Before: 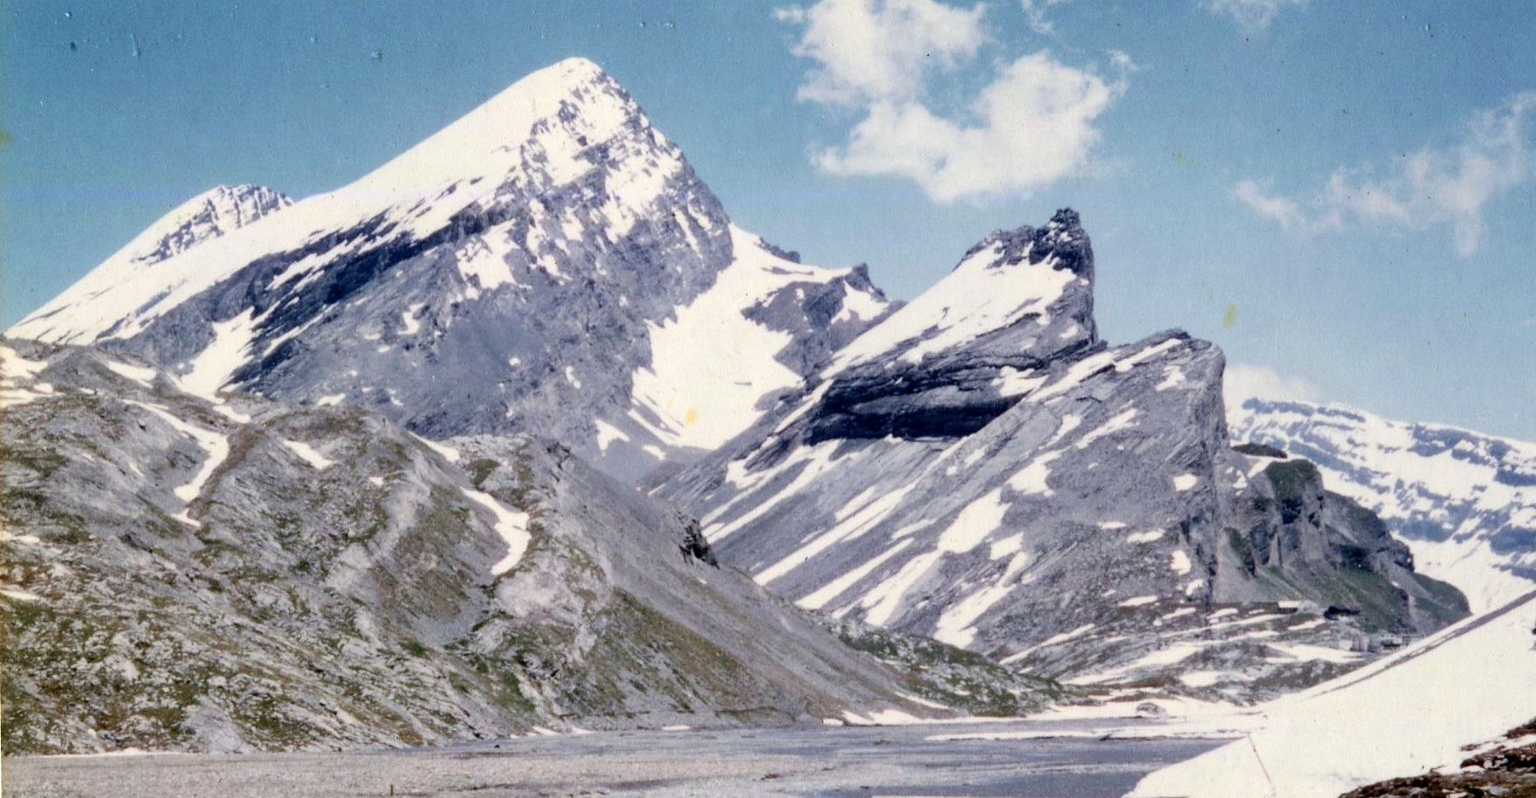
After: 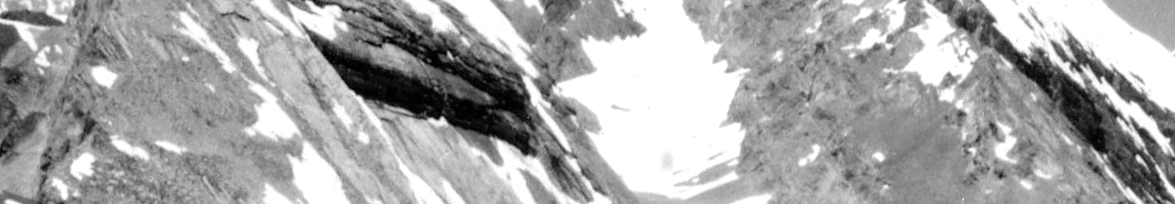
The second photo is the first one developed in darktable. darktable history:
color correction: saturation 1.11
color balance rgb: perceptual saturation grading › global saturation 20%, perceptual saturation grading › highlights -50%, perceptual saturation grading › shadows 30%, perceptual brilliance grading › global brilliance 10%, perceptual brilliance grading › shadows 15%
monochrome: on, module defaults
color zones: curves: ch0 [(0, 0.487) (0.241, 0.395) (0.434, 0.373) (0.658, 0.412) (0.838, 0.487)]; ch1 [(0, 0) (0.053, 0.053) (0.211, 0.202) (0.579, 0.259) (0.781, 0.241)]
crop and rotate: angle 16.12°, top 30.835%, bottom 35.653%
